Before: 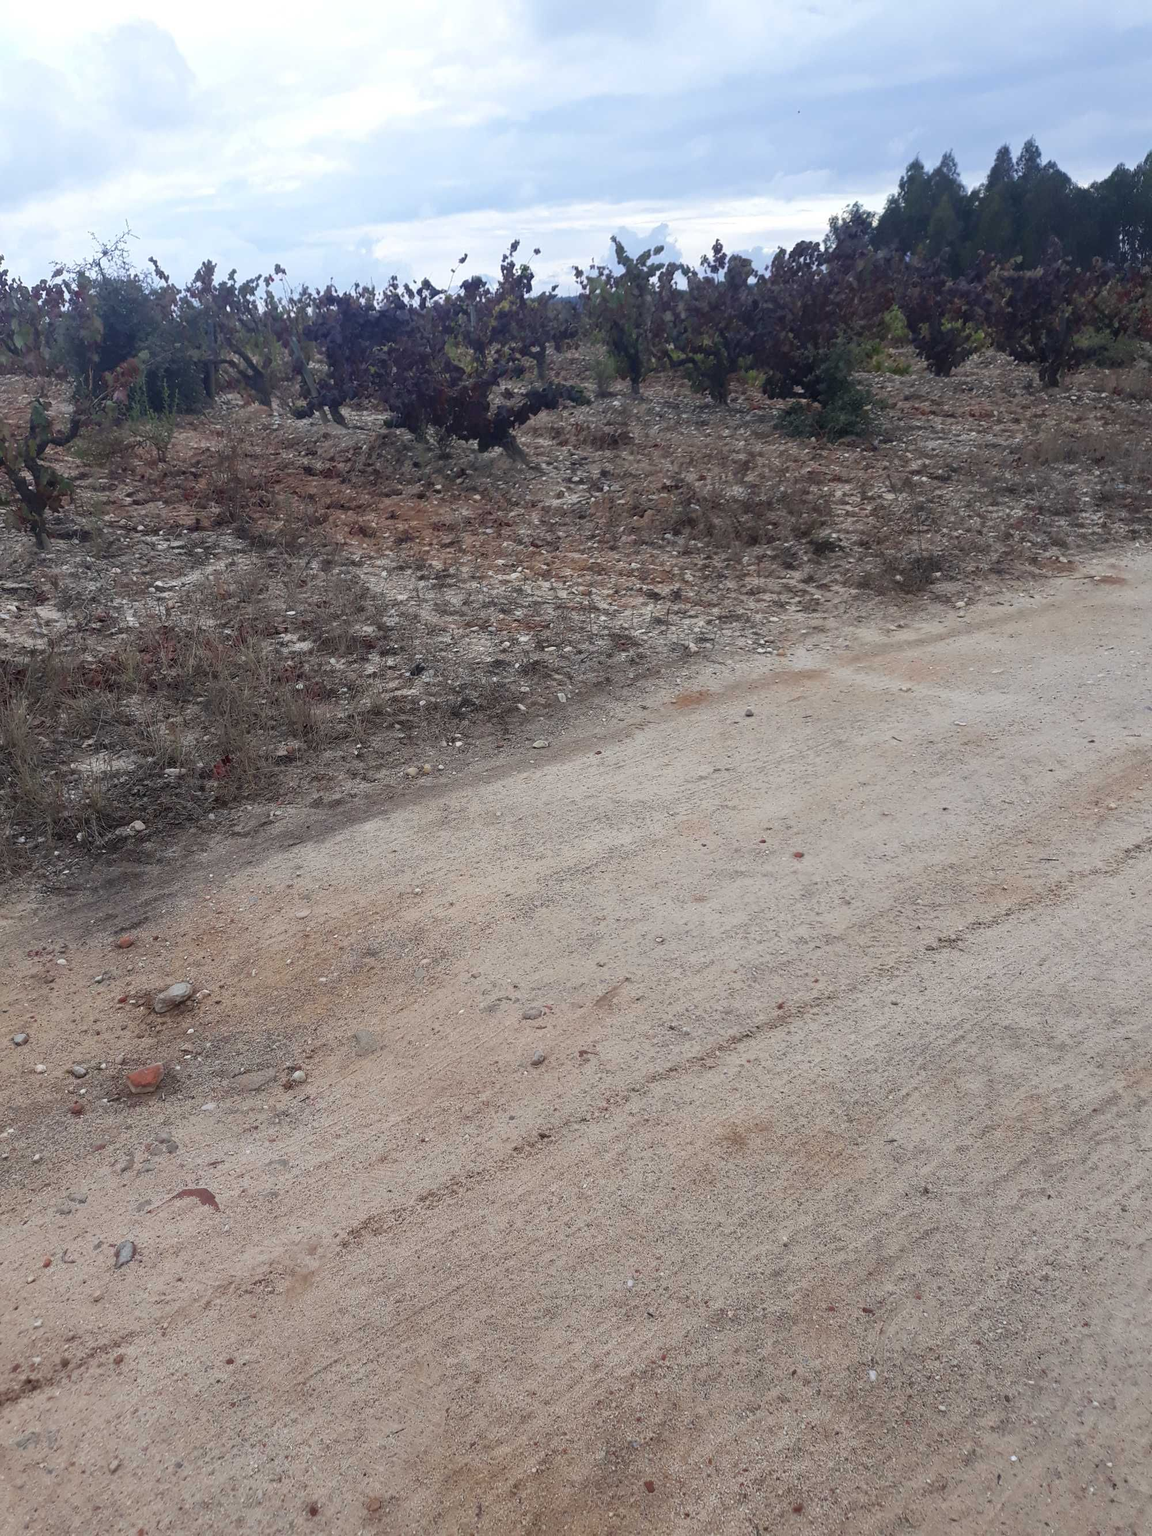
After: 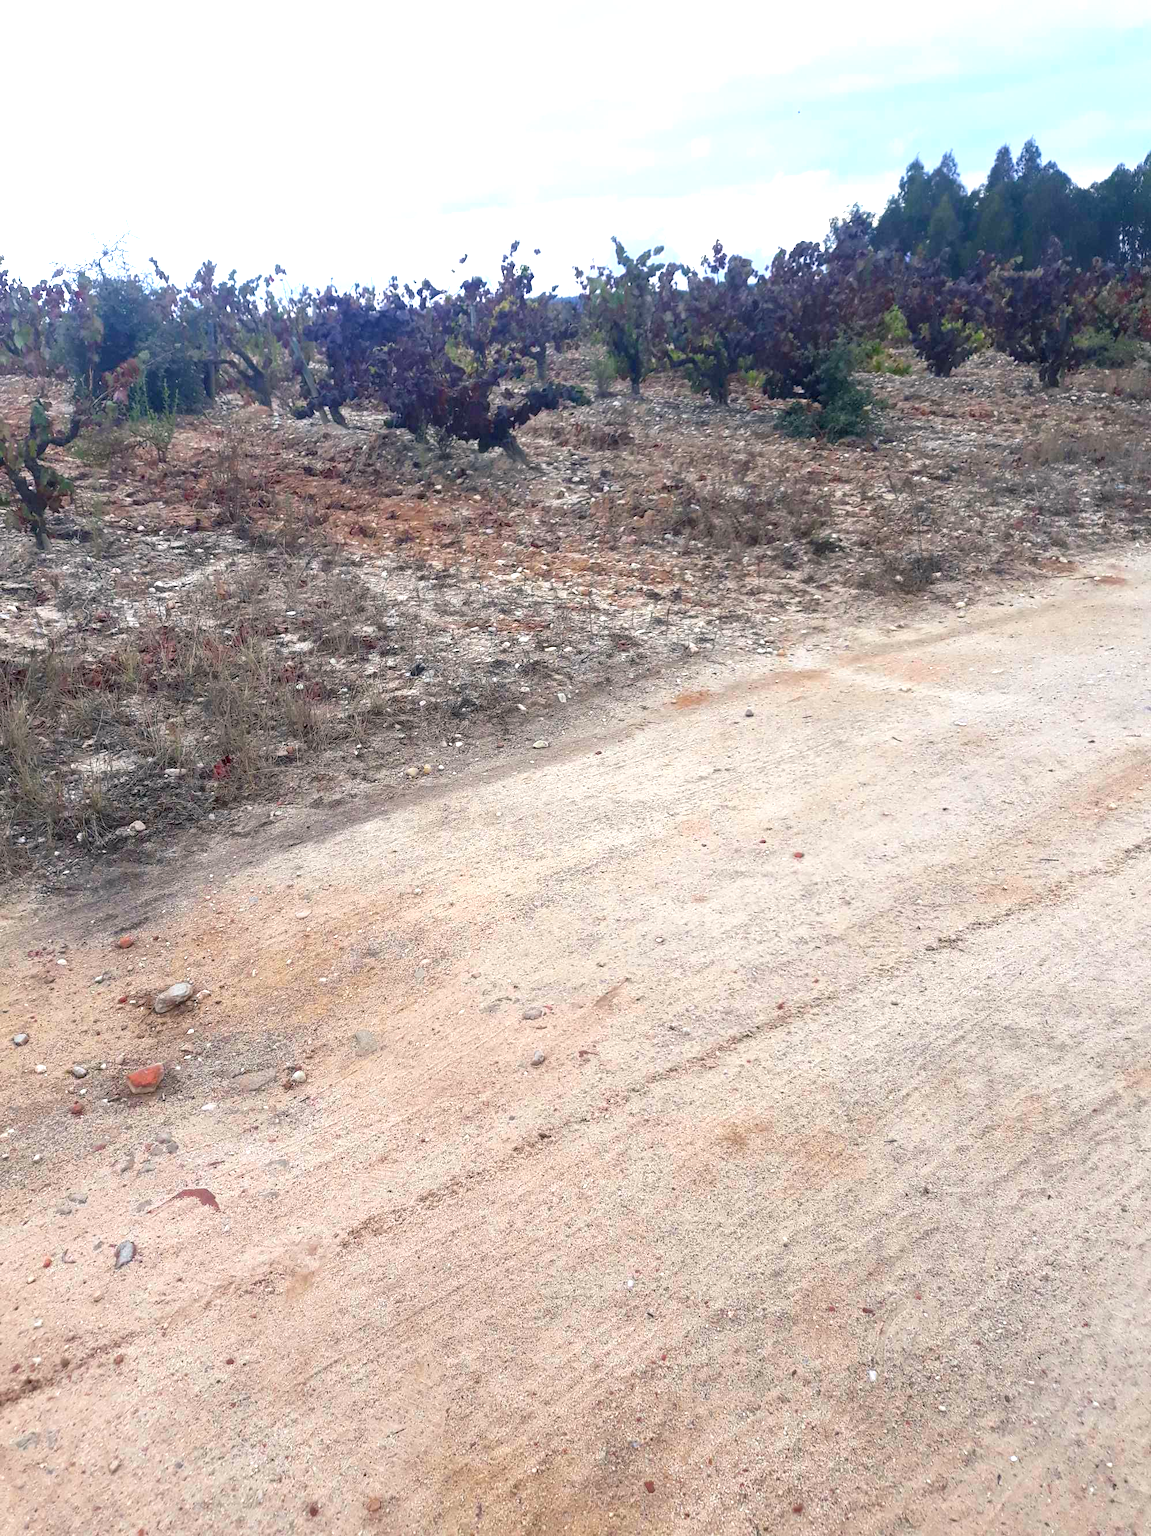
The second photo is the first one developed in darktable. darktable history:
contrast brightness saturation: contrast 0.044, saturation 0.072
color balance rgb: shadows lift › chroma 2.05%, shadows lift › hue 216.46°, global offset › luminance -0.467%, perceptual saturation grading › global saturation 25.749%
exposure: exposure 1.001 EV, compensate exposure bias true, compensate highlight preservation false
